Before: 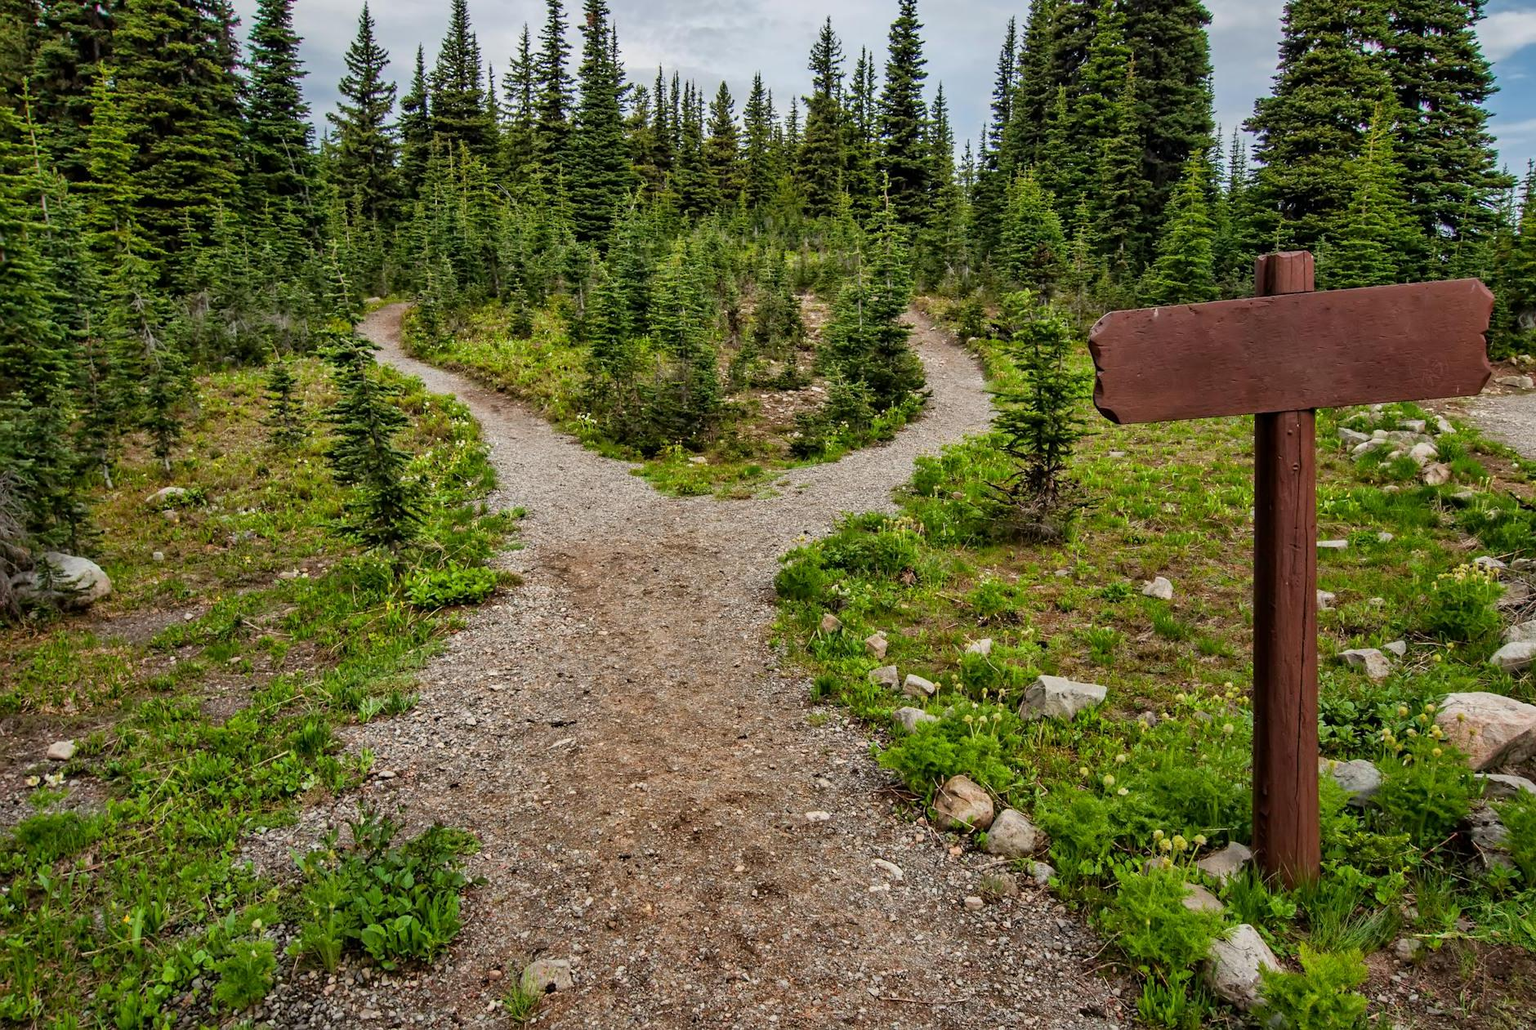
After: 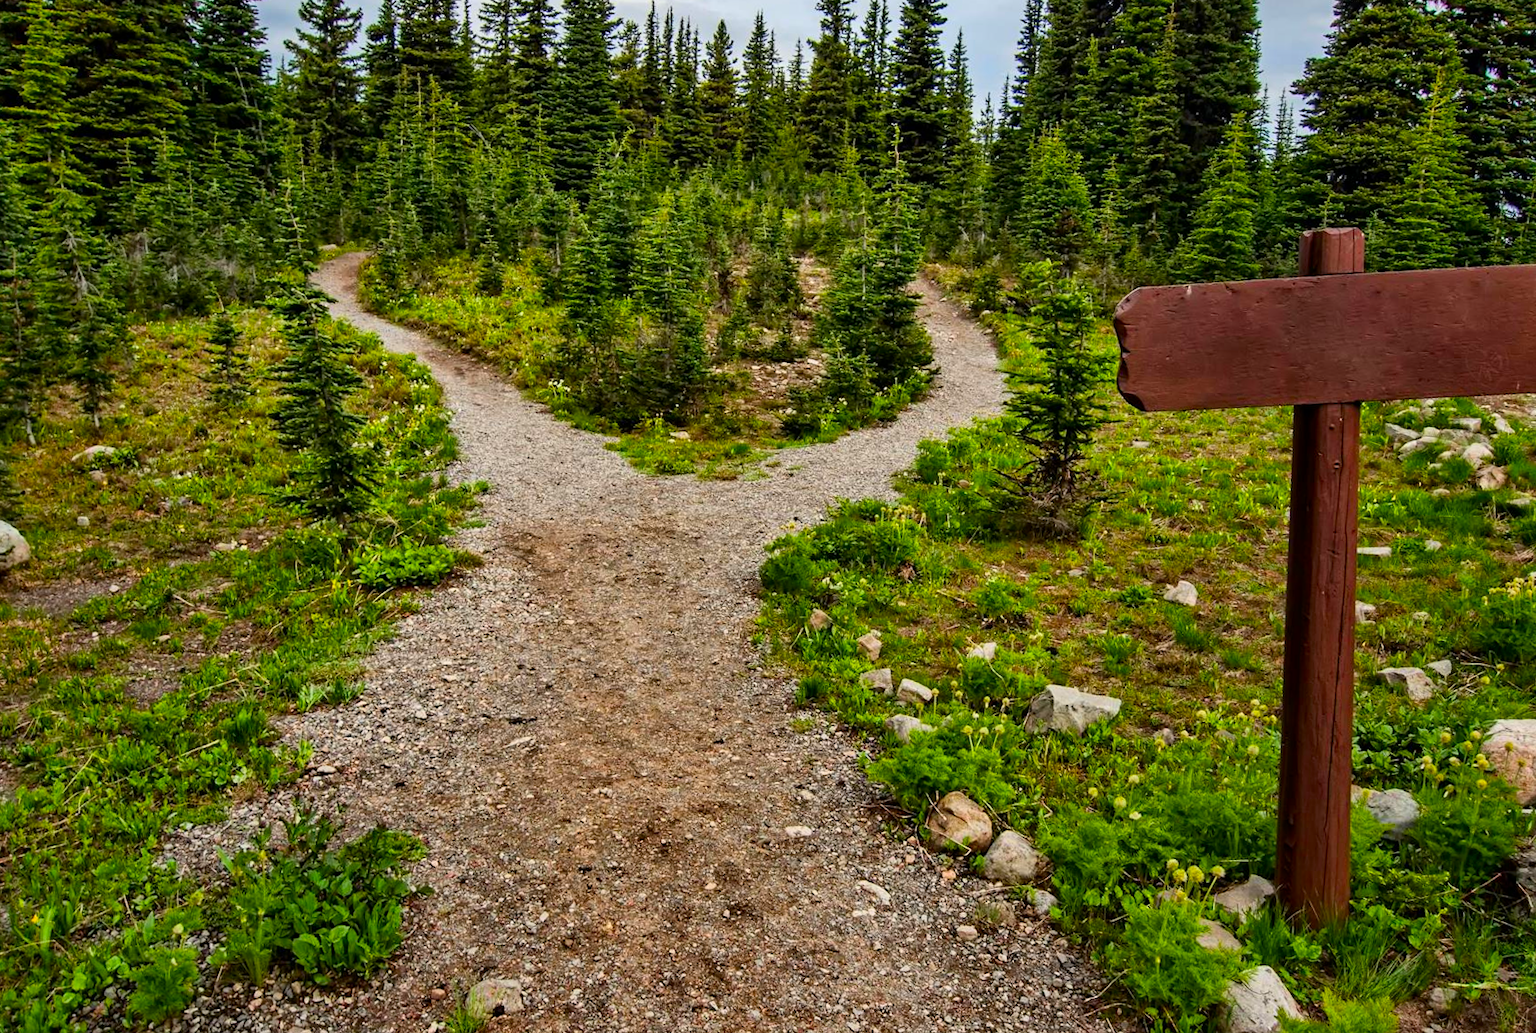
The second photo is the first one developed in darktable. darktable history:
contrast brightness saturation: contrast 0.151, brightness -0.009, saturation 0.103
crop and rotate: angle -1.92°, left 3.146%, top 3.861%, right 1.428%, bottom 0.432%
color balance rgb: perceptual saturation grading › global saturation 19.365%
